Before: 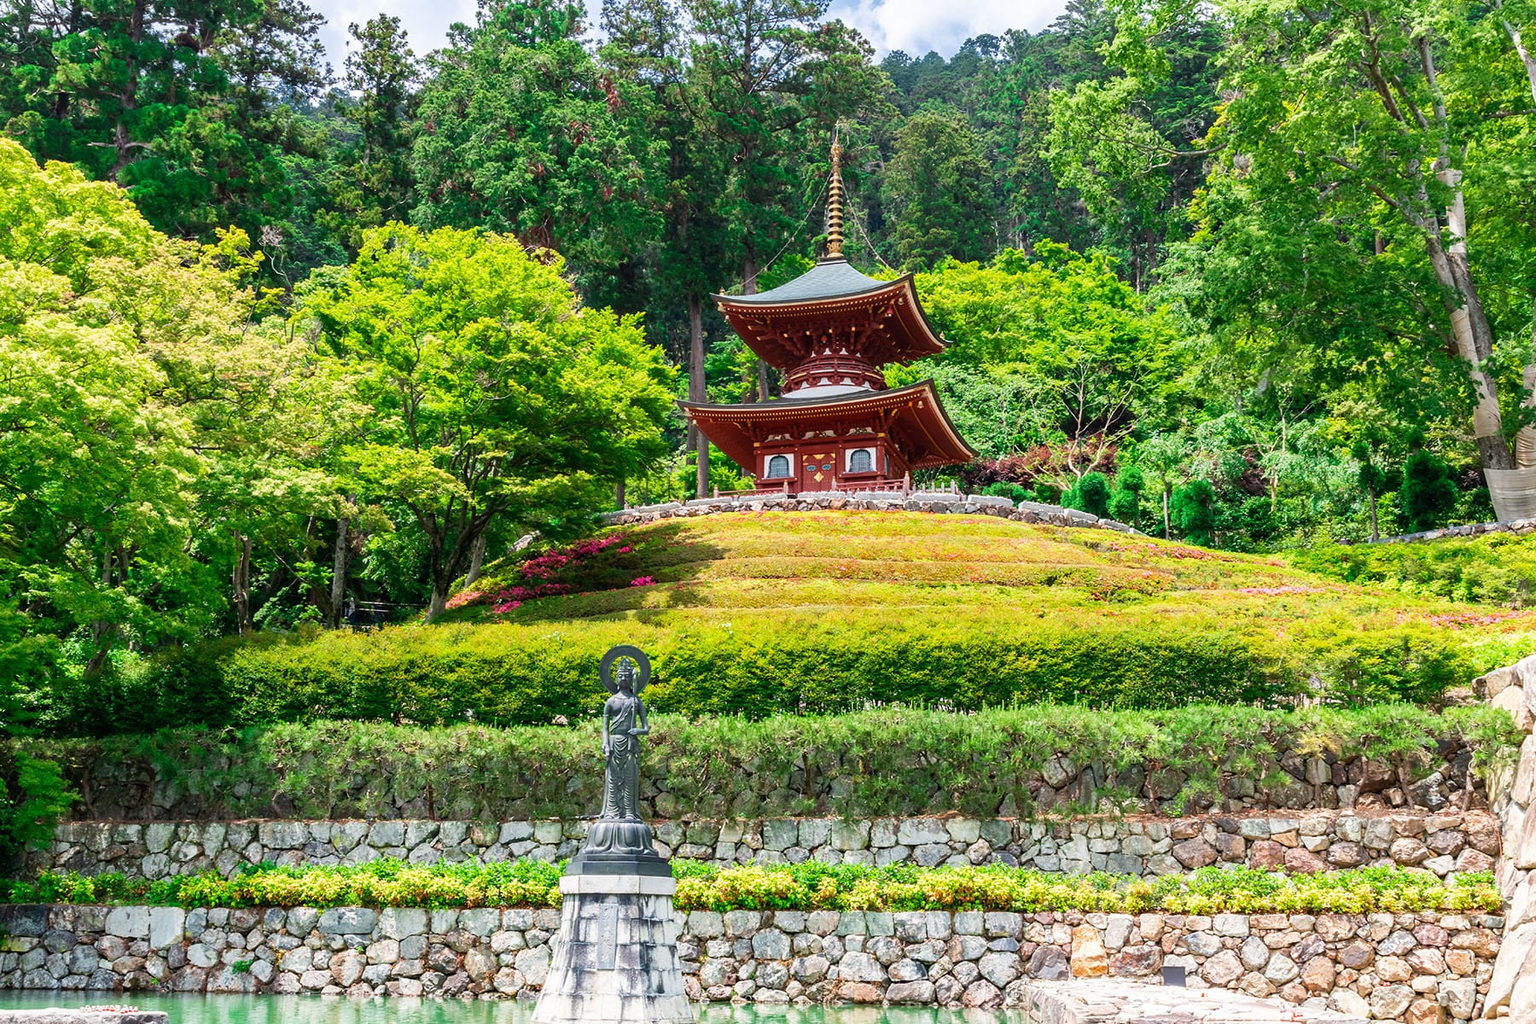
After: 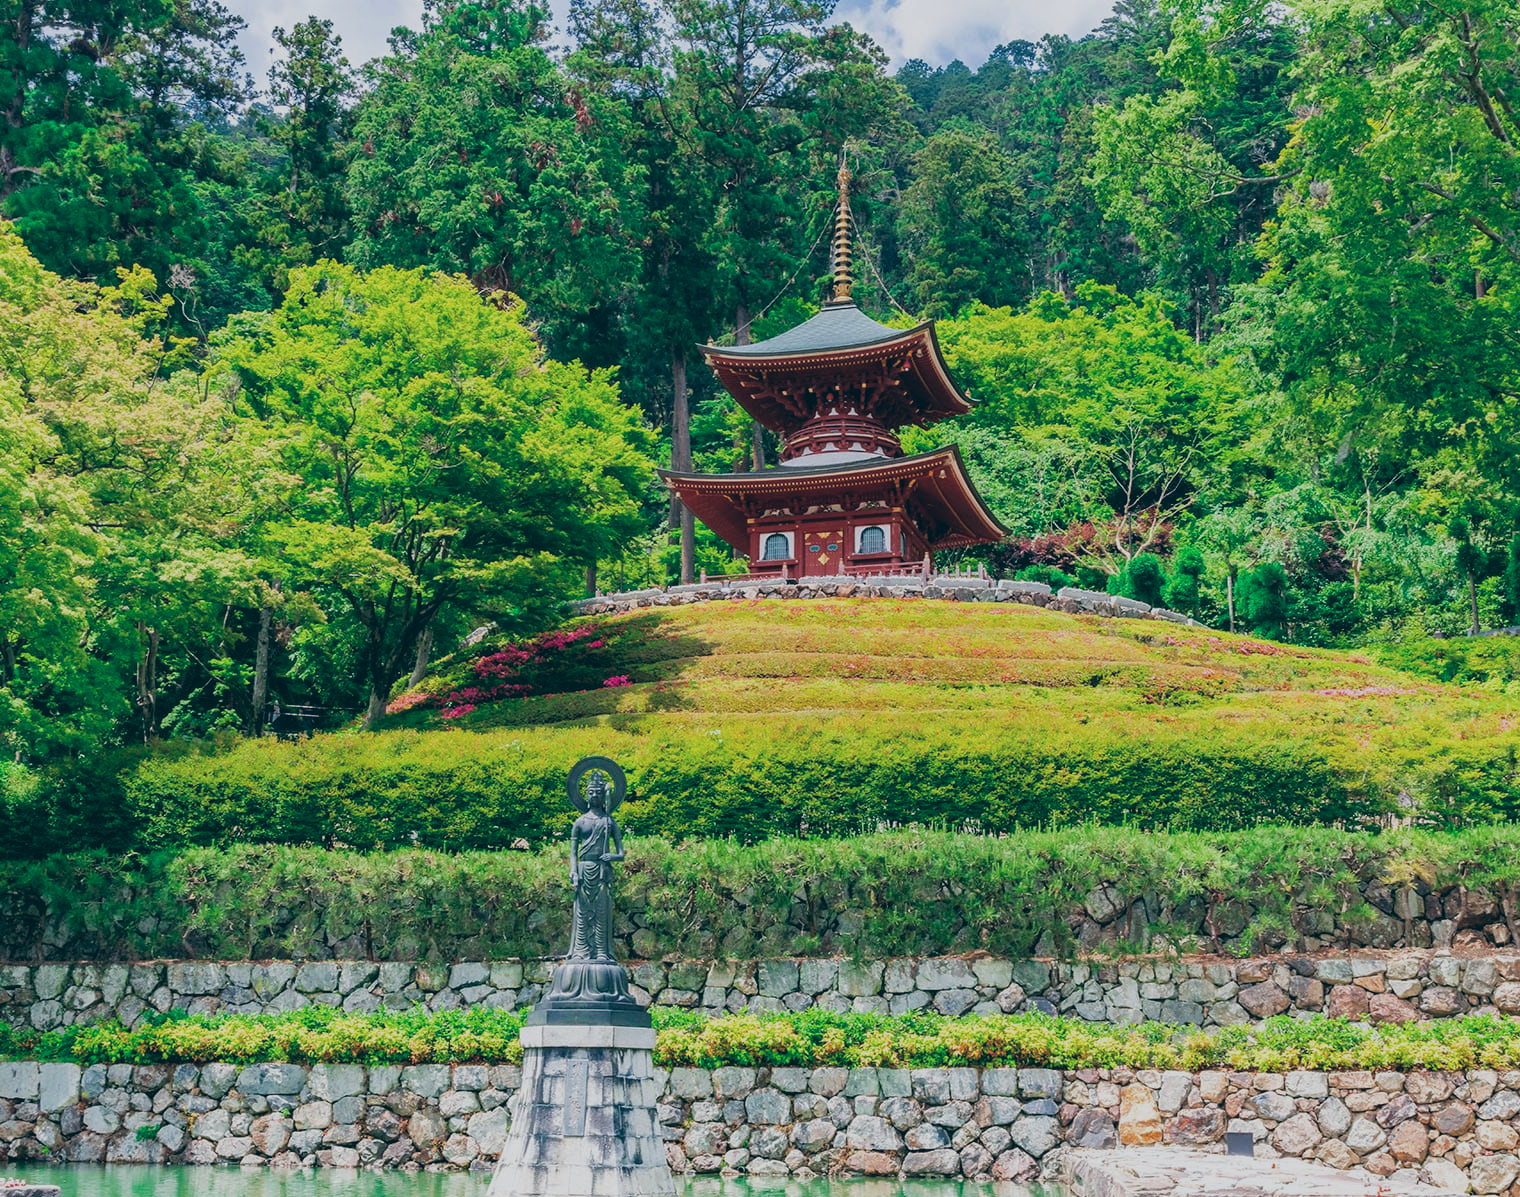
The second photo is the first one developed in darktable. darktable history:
color balance: lift [1.016, 0.983, 1, 1.017], gamma [0.958, 1, 1, 1], gain [0.981, 1.007, 0.993, 1.002], input saturation 118.26%, contrast 13.43%, contrast fulcrum 21.62%, output saturation 82.76%
tone equalizer: -8 EV 0.25 EV, -7 EV 0.417 EV, -6 EV 0.417 EV, -5 EV 0.25 EV, -3 EV -0.25 EV, -2 EV -0.417 EV, -1 EV -0.417 EV, +0 EV -0.25 EV, edges refinement/feathering 500, mask exposure compensation -1.57 EV, preserve details guided filter
crop: left 7.598%, right 7.873%
filmic rgb: hardness 4.17
